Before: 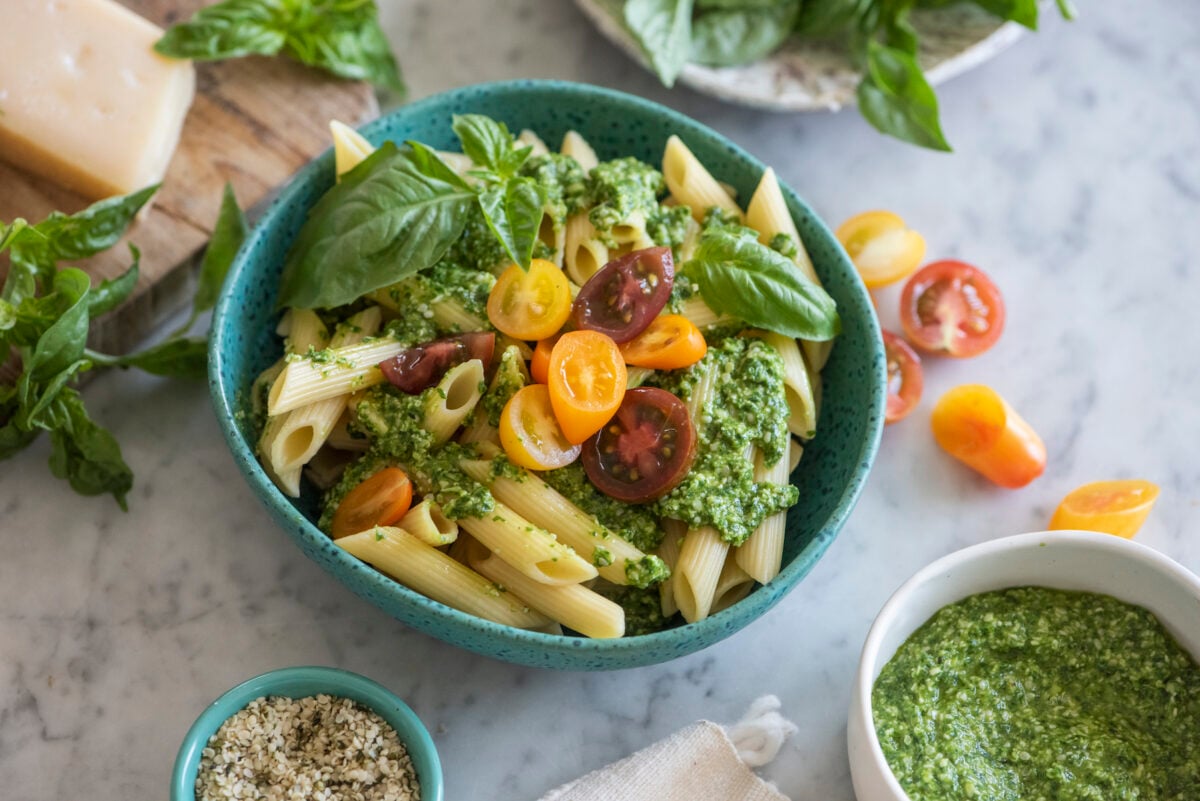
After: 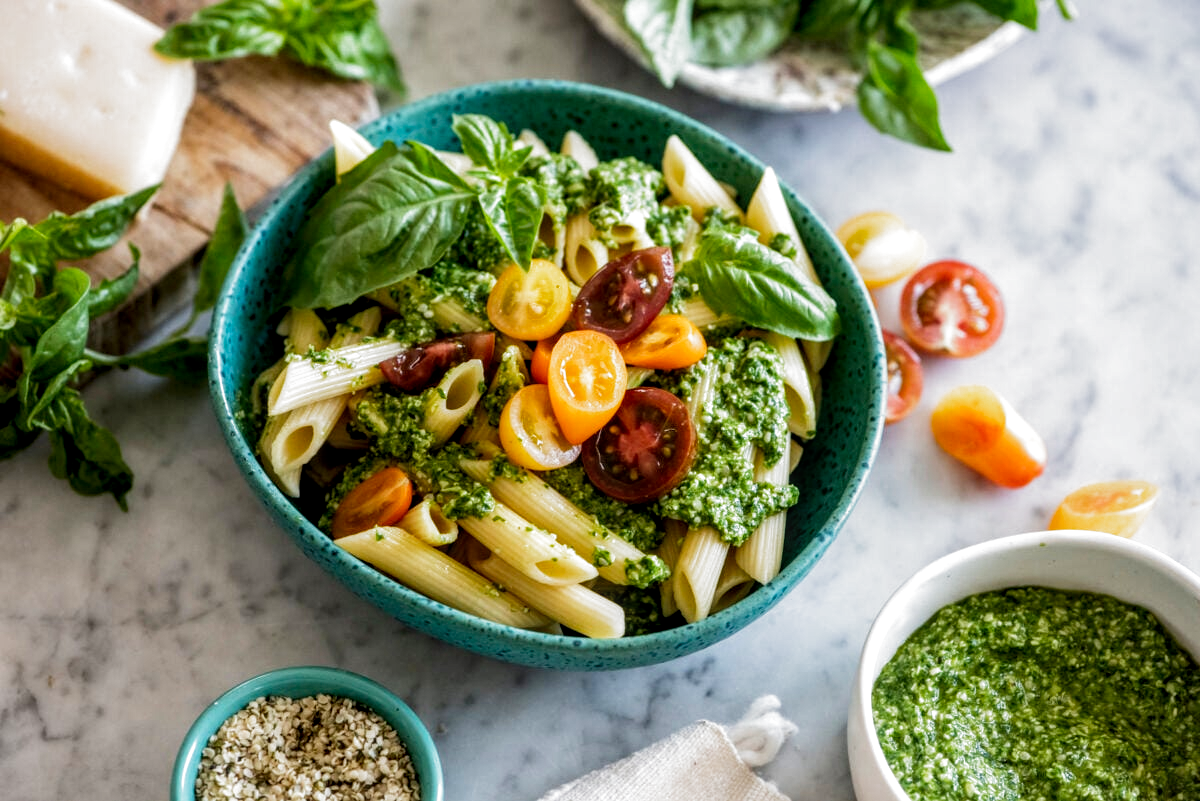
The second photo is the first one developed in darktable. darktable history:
local contrast: detail 130%
filmic rgb: black relative exposure -8.2 EV, white relative exposure 2.2 EV, threshold 3 EV, hardness 7.11, latitude 75%, contrast 1.325, highlights saturation mix -2%, shadows ↔ highlights balance 30%, preserve chrominance no, color science v5 (2021), contrast in shadows safe, contrast in highlights safe, enable highlight reconstruction true
